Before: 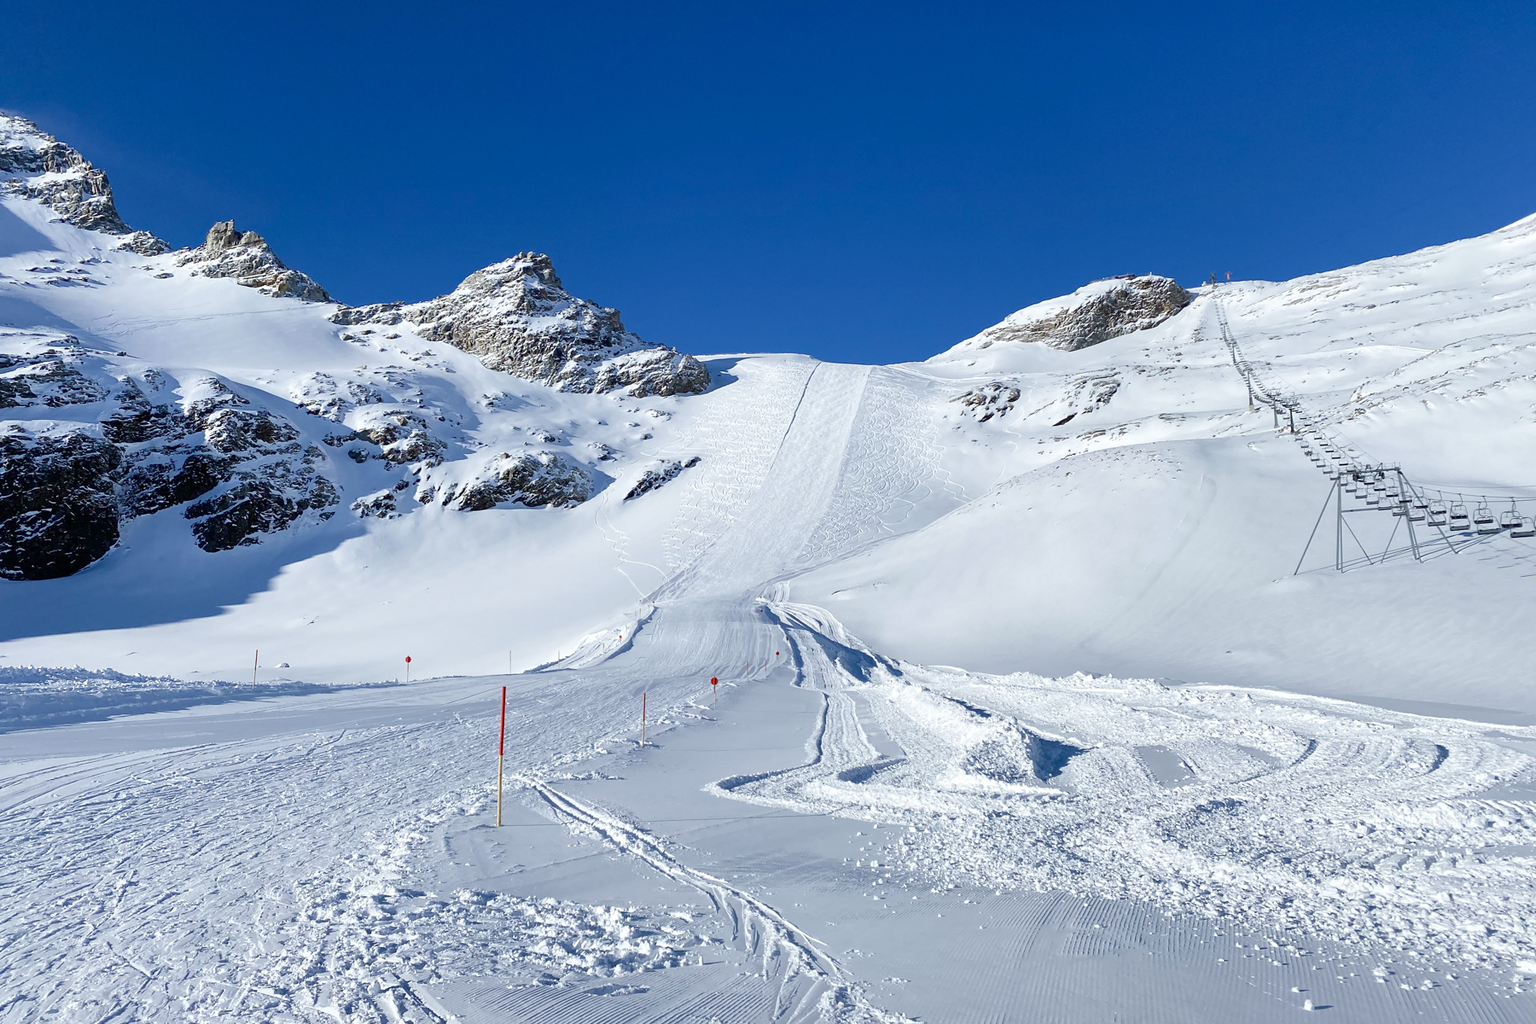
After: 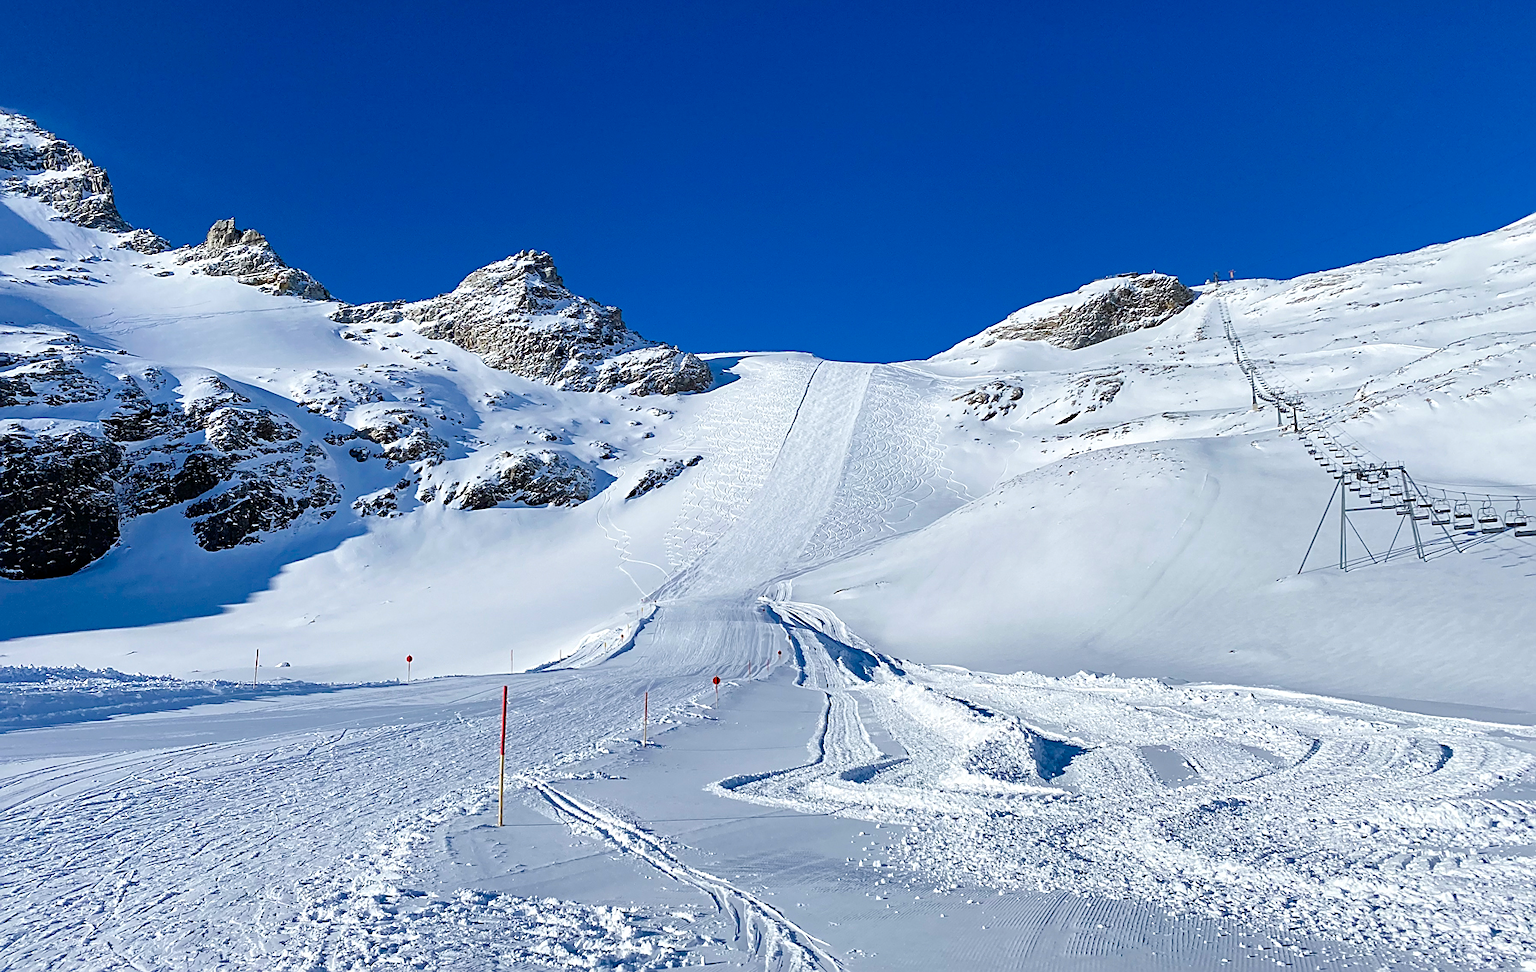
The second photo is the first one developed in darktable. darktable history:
crop: top 0.256%, right 0.26%, bottom 5.067%
sharpen: on, module defaults
color balance rgb: perceptual saturation grading › global saturation 29.911%
haze removal: compatibility mode true, adaptive false
